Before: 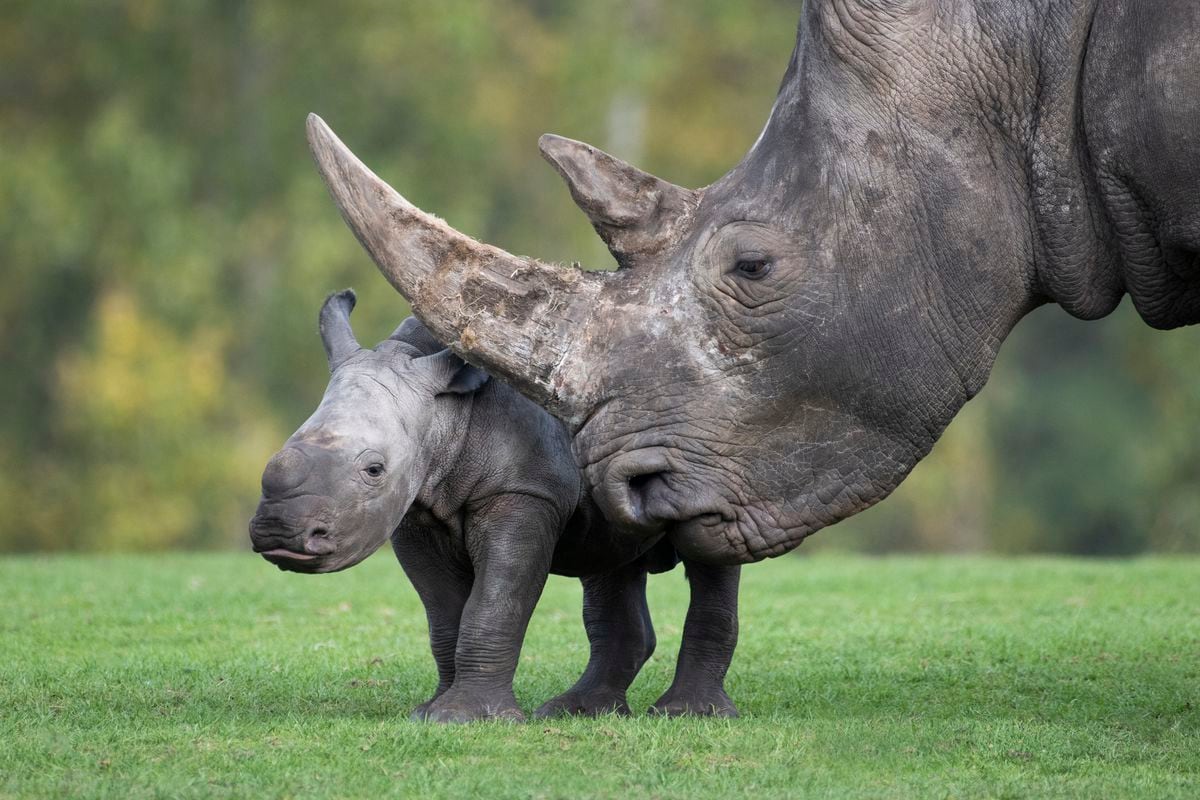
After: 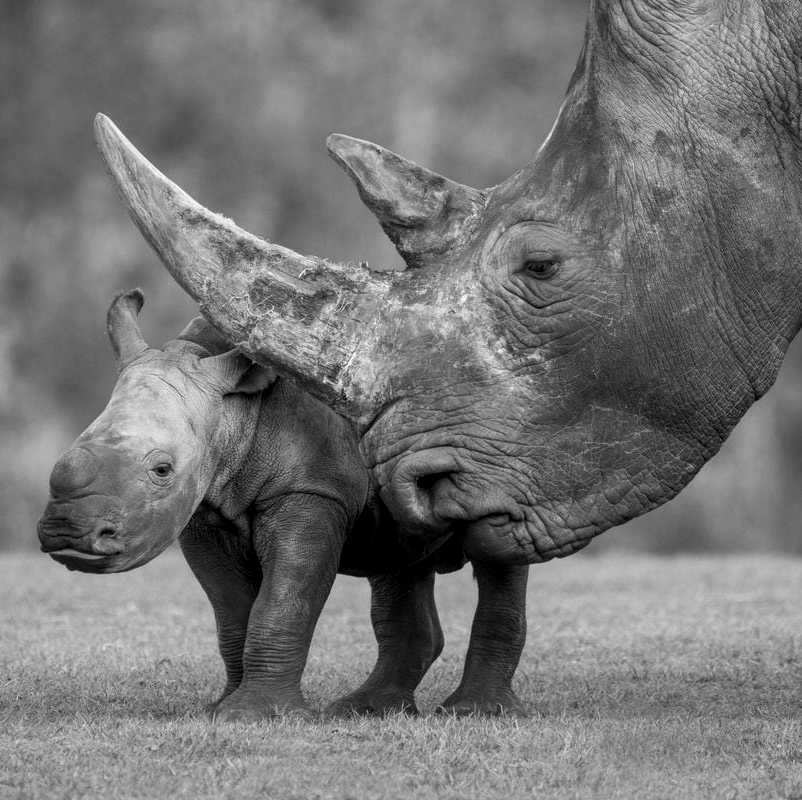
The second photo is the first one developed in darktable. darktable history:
local contrast: on, module defaults
crop and rotate: left 17.732%, right 15.423%
monochrome: a 30.25, b 92.03
